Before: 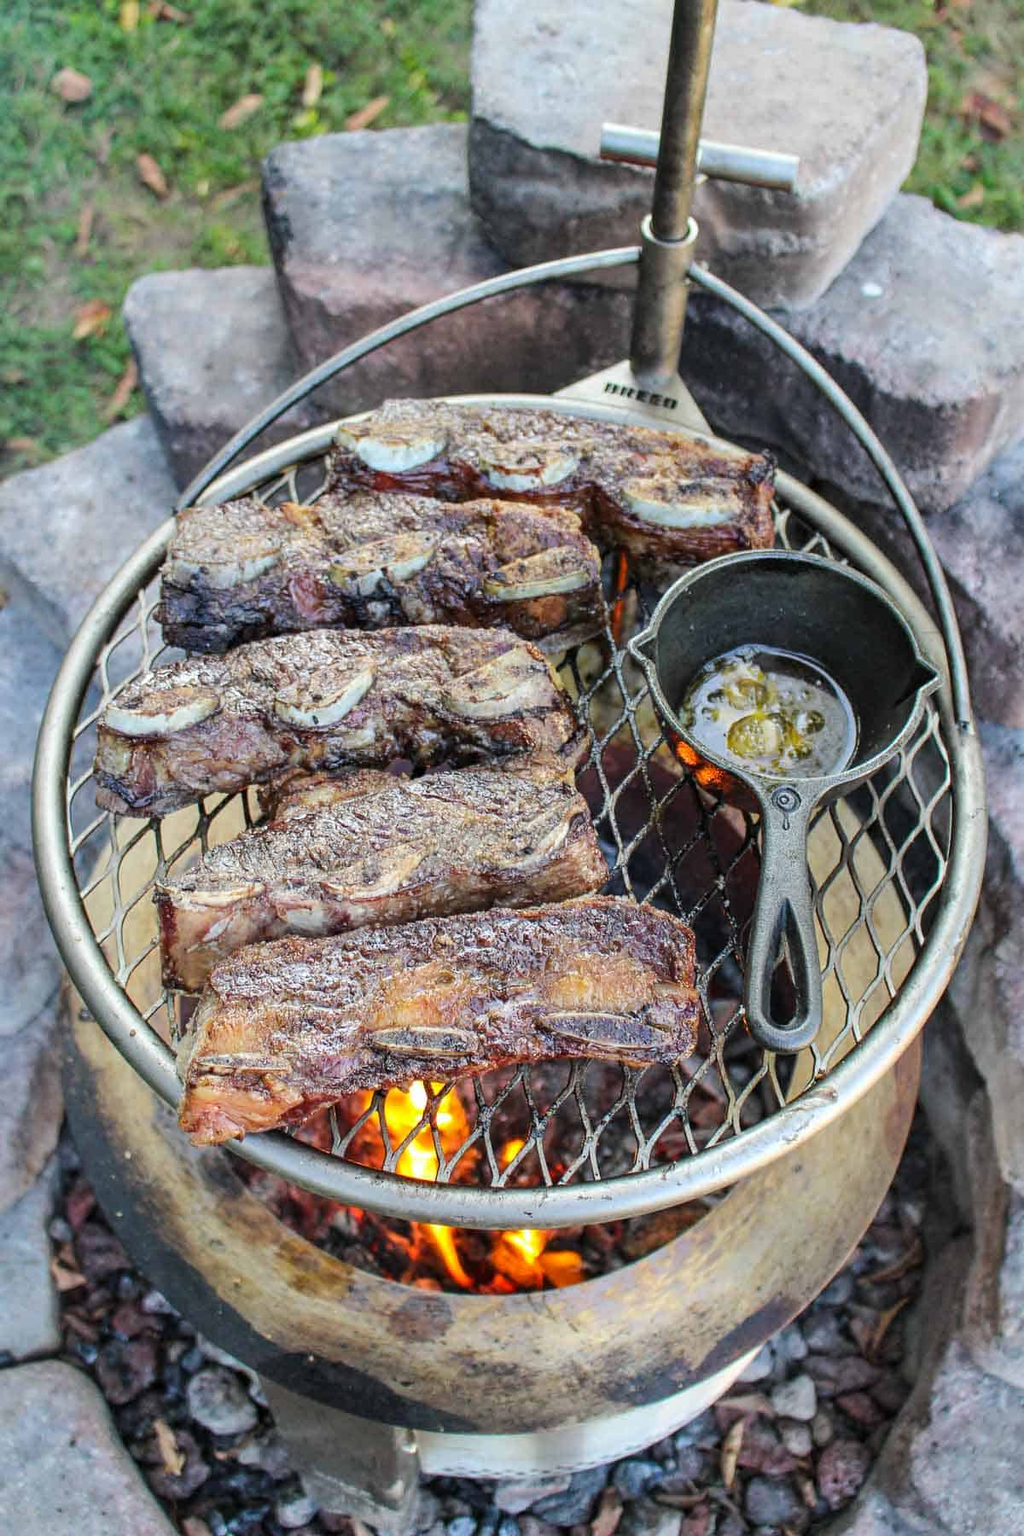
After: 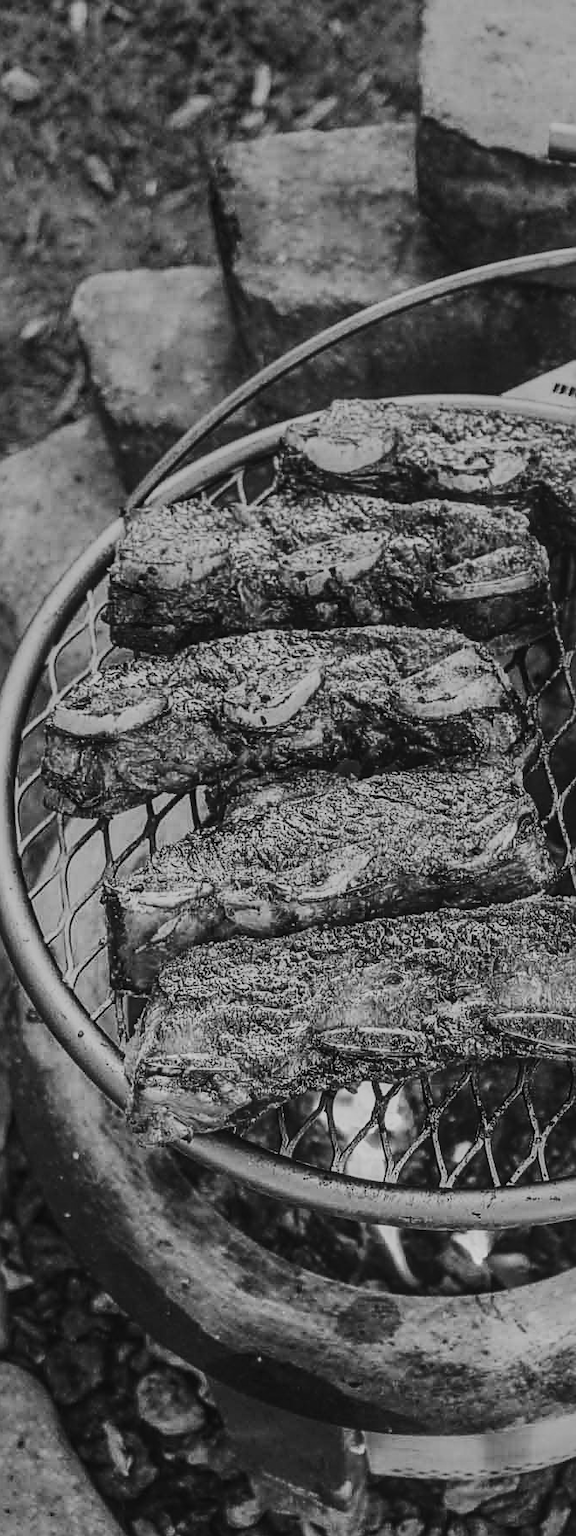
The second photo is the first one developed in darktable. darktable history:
crop: left 5.114%, right 38.589%
sharpen: on, module defaults
contrast brightness saturation: contrast 0.62, brightness 0.34, saturation 0.14
color zones: curves: ch0 [(0, 0.5) (0.125, 0.4) (0.25, 0.5) (0.375, 0.4) (0.5, 0.4) (0.625, 0.35) (0.75, 0.35) (0.875, 0.5)]; ch1 [(0, 0.35) (0.125, 0.45) (0.25, 0.35) (0.375, 0.35) (0.5, 0.35) (0.625, 0.35) (0.75, 0.45) (0.875, 0.35)]; ch2 [(0, 0.6) (0.125, 0.5) (0.25, 0.5) (0.375, 0.6) (0.5, 0.6) (0.625, 0.5) (0.75, 0.5) (0.875, 0.5)]
exposure: black level correction -0.016, exposure -1.018 EV, compensate highlight preservation false
local contrast: on, module defaults
monochrome: a 79.32, b 81.83, size 1.1
